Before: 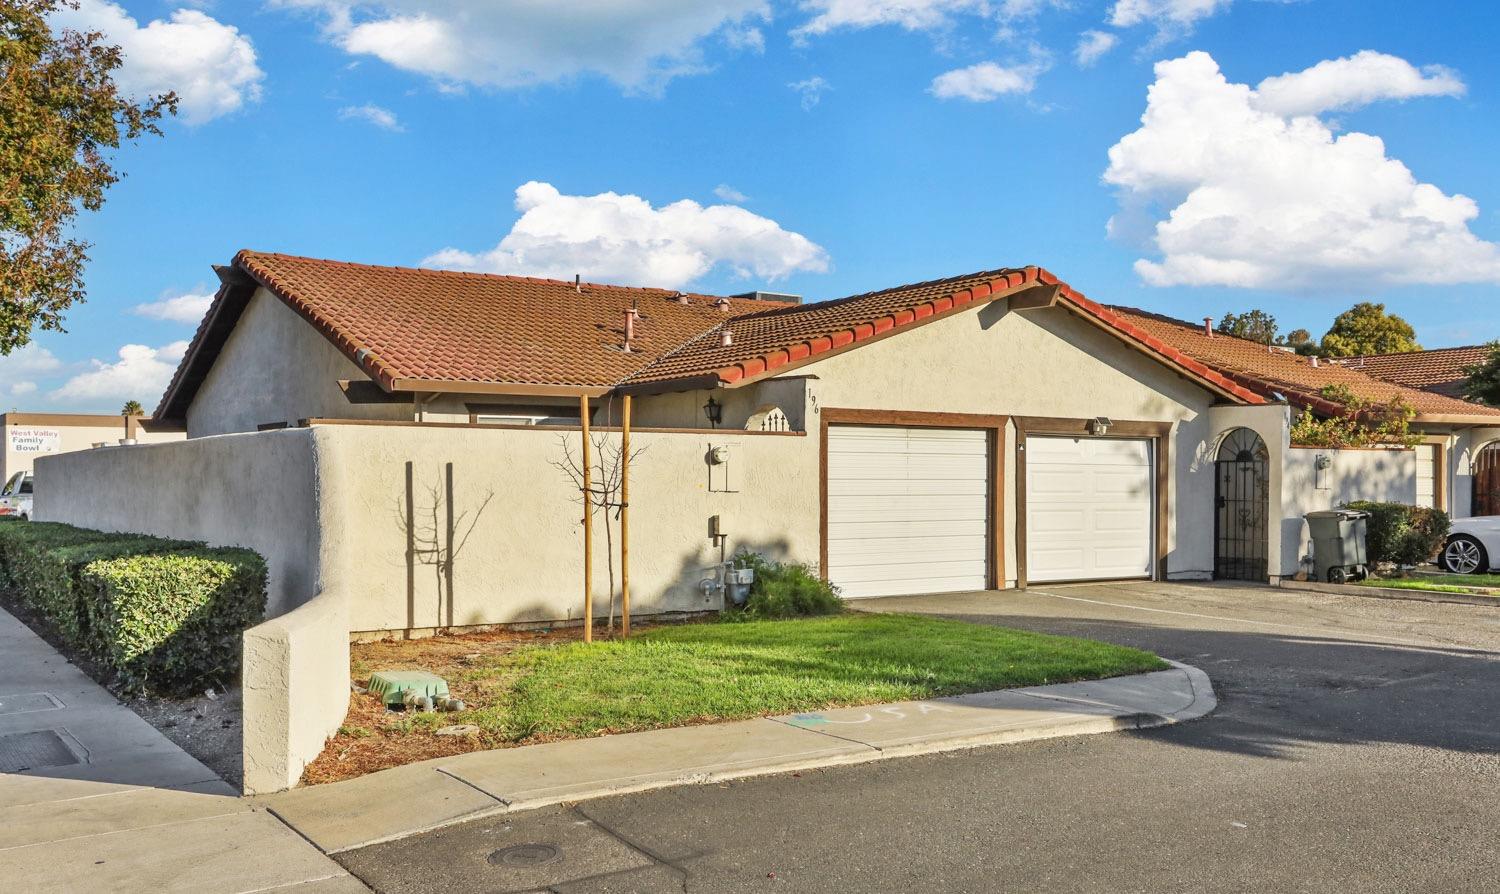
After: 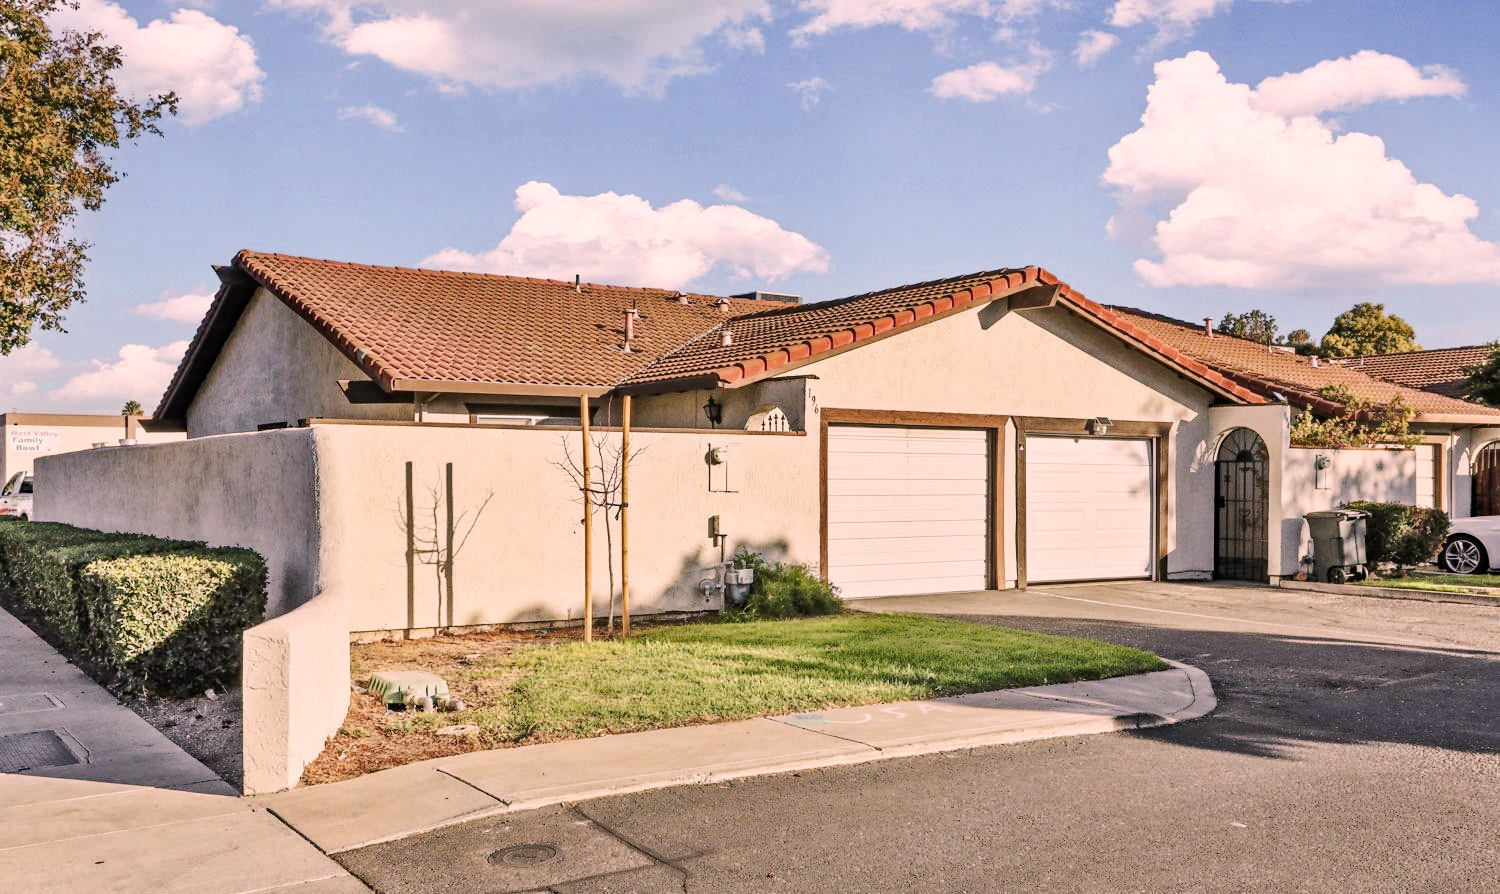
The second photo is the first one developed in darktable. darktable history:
color correction: highlights a* 12.92, highlights b* 5.61
contrast brightness saturation: contrast 0.096, saturation -0.286
tone curve: curves: ch0 [(0, 0) (0.071, 0.047) (0.266, 0.26) (0.483, 0.554) (0.753, 0.811) (1, 0.983)]; ch1 [(0, 0) (0.346, 0.307) (0.408, 0.387) (0.463, 0.465) (0.482, 0.493) (0.502, 0.5) (0.517, 0.502) (0.55, 0.548) (0.597, 0.61) (0.651, 0.698) (1, 1)]; ch2 [(0, 0) (0.346, 0.34) (0.434, 0.46) (0.485, 0.494) (0.5, 0.494) (0.517, 0.506) (0.526, 0.545) (0.583, 0.61) (0.625, 0.659) (1, 1)], preserve colors none
haze removal: compatibility mode true
